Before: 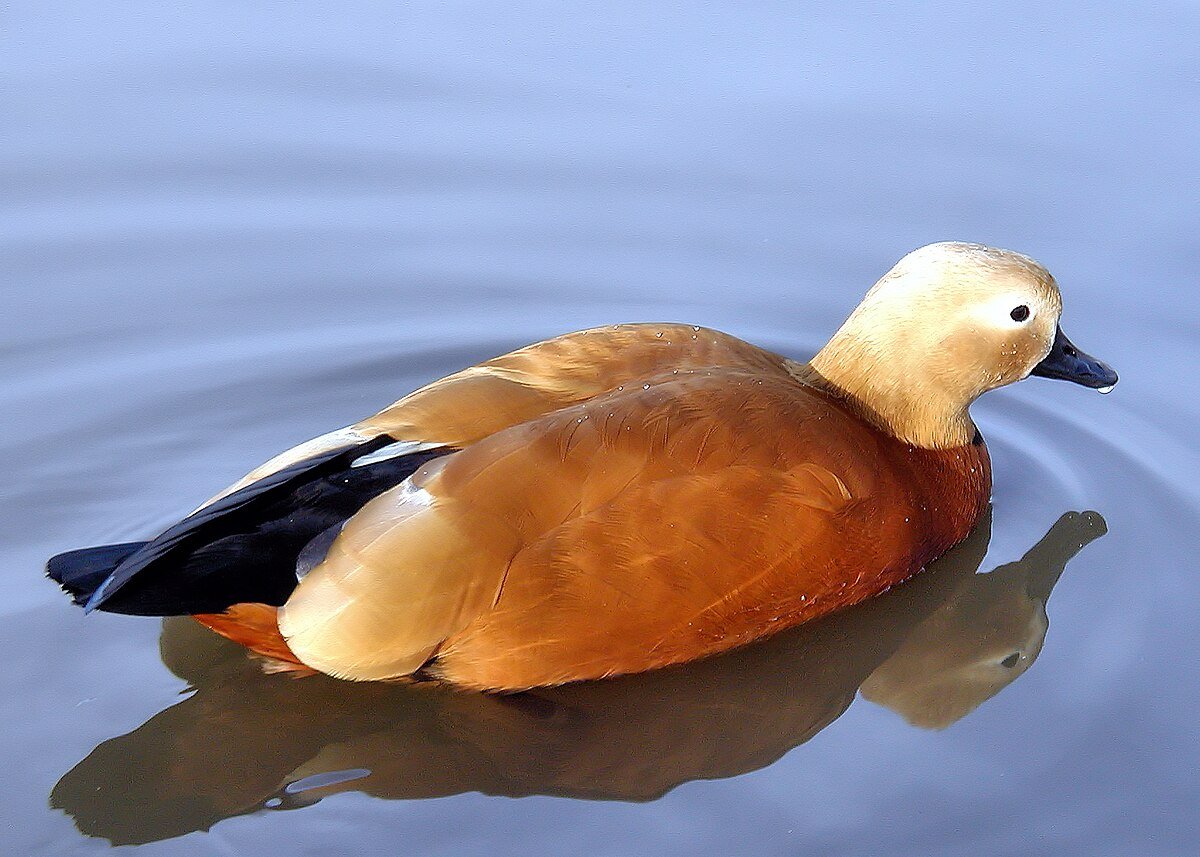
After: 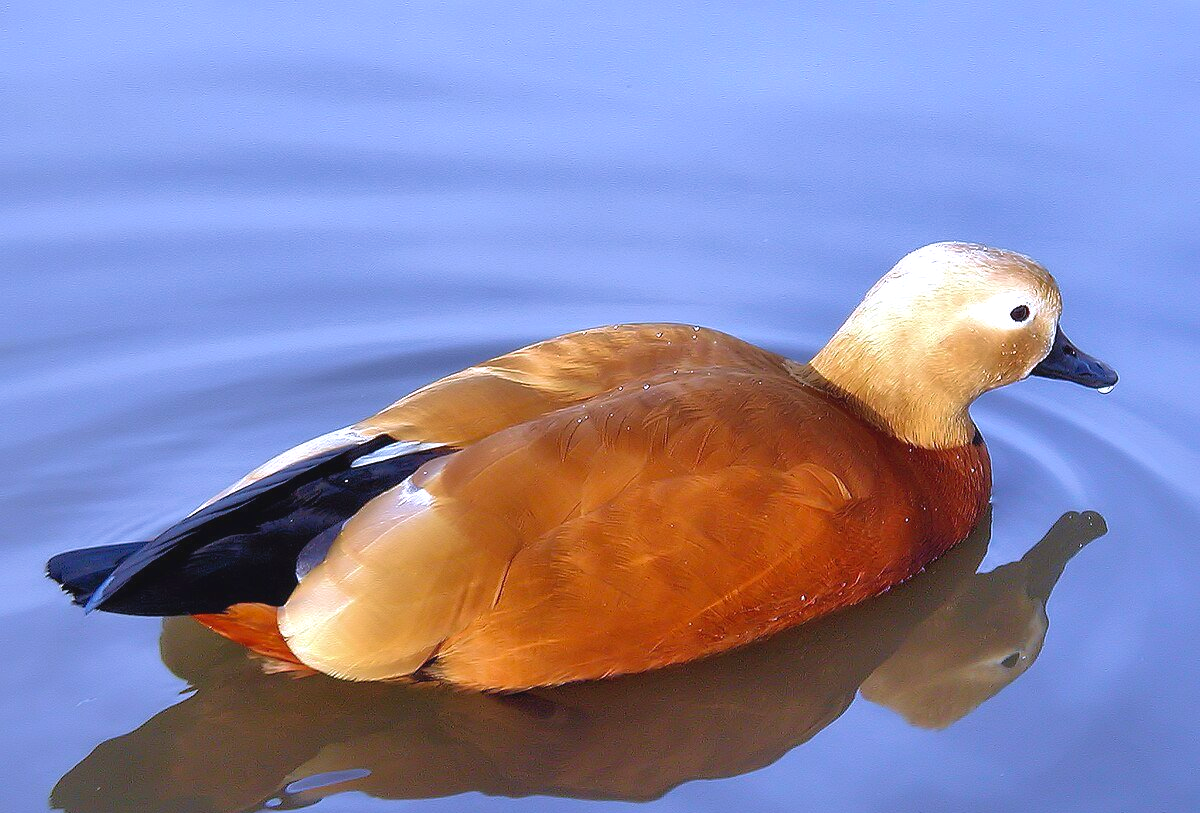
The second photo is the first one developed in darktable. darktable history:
color contrast: green-magenta contrast 1.1, blue-yellow contrast 1.1, unbound 0
white balance: red 1.004, blue 1.096
shadows and highlights: on, module defaults
exposure: black level correction -0.003, exposure 0.04 EV, compensate highlight preservation false
crop and rotate: top 0%, bottom 5.097%
velvia: on, module defaults
